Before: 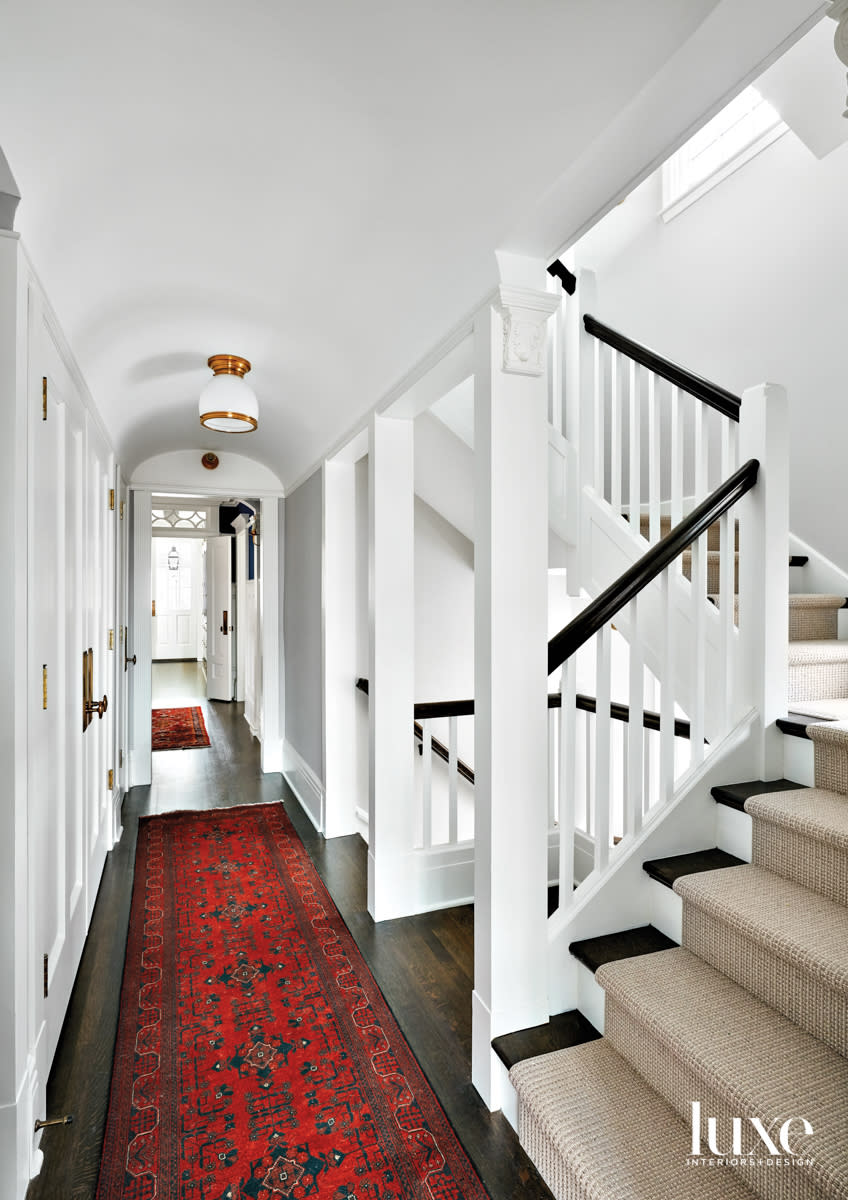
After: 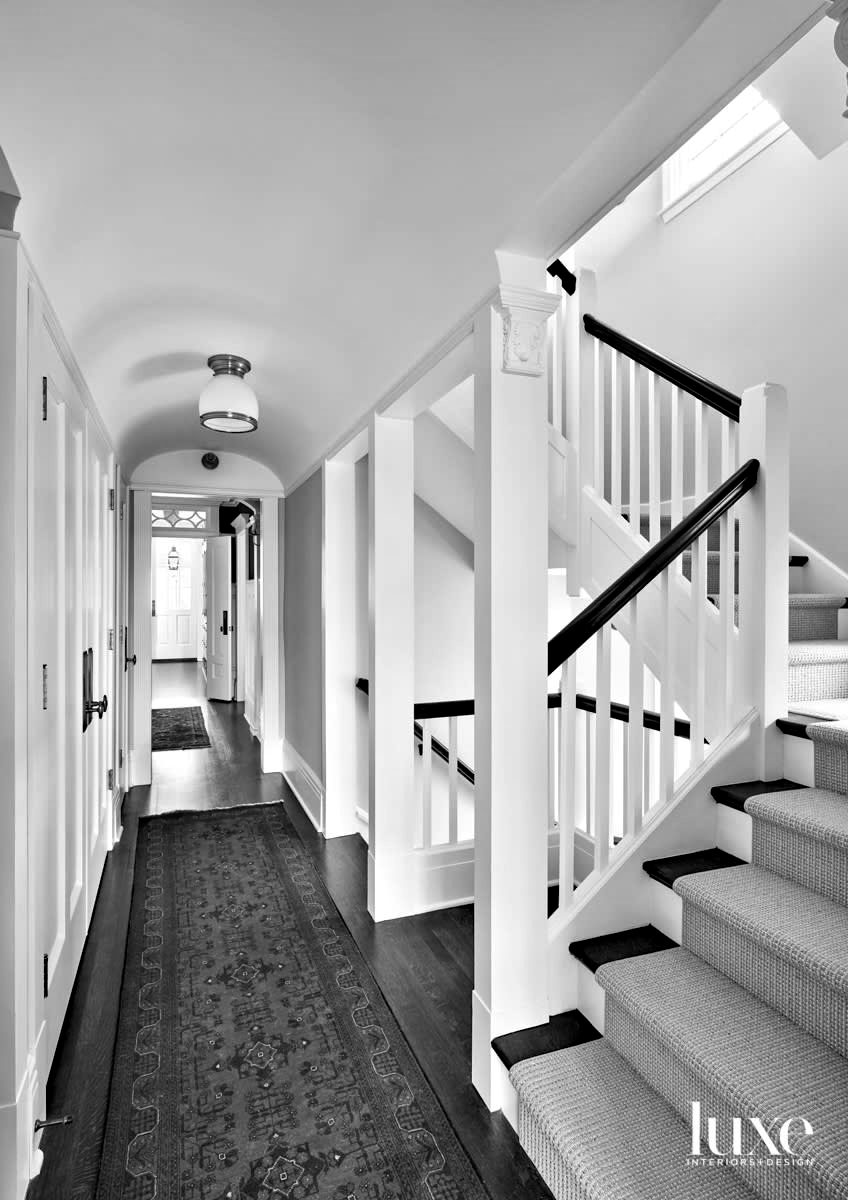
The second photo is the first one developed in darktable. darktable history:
haze removal: compatibility mode true, adaptive false
shadows and highlights: radius 337.17, shadows 29.01, soften with gaussian
monochrome: on, module defaults
